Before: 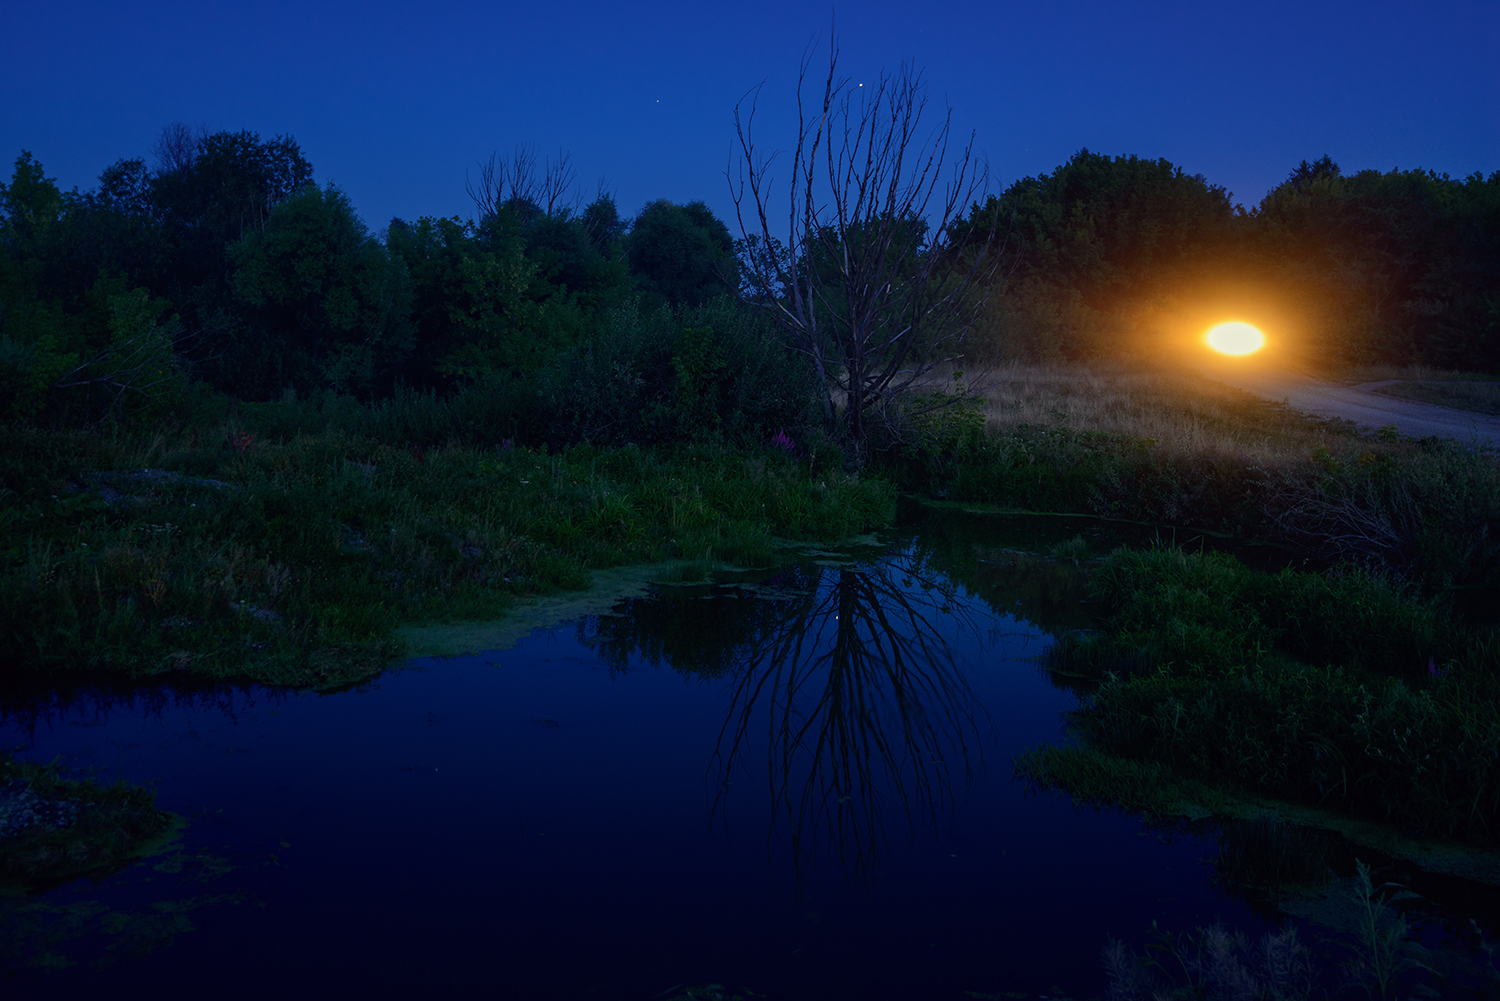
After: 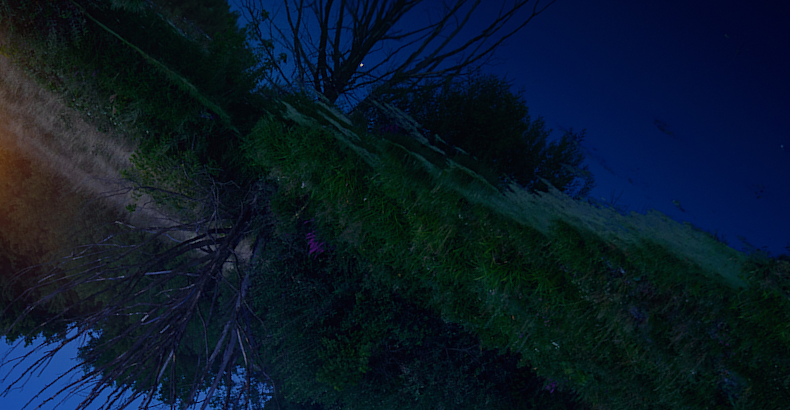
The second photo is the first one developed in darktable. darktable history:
crop and rotate: angle 148.28°, left 9.158%, top 15.596%, right 4.523%, bottom 17.186%
